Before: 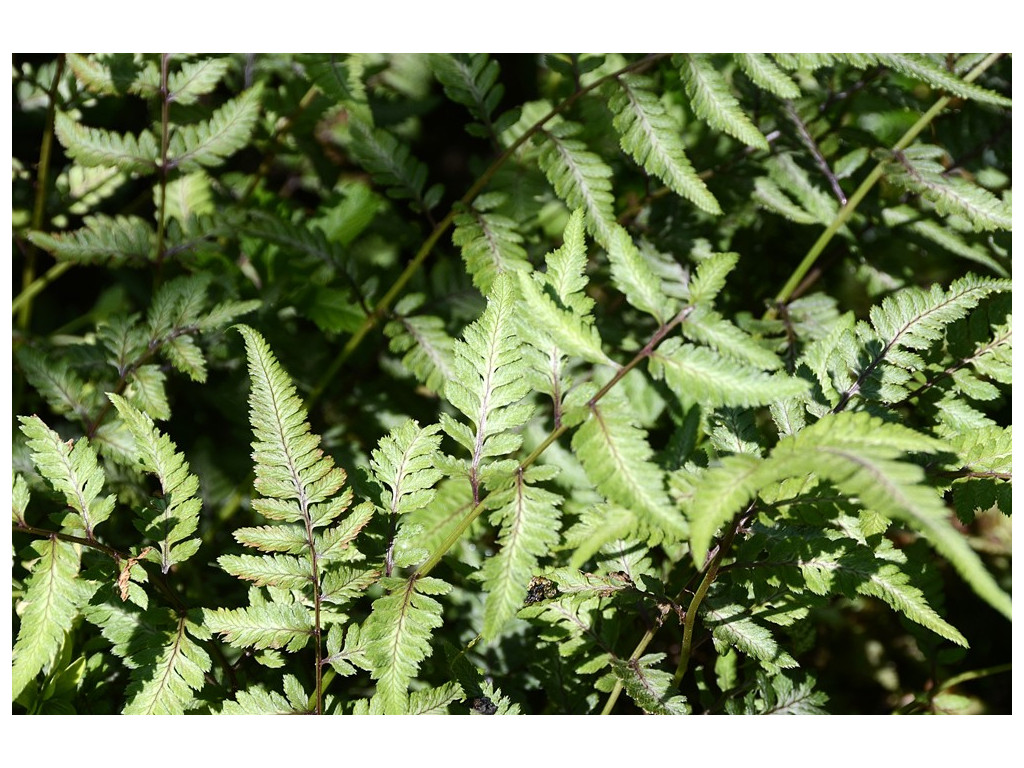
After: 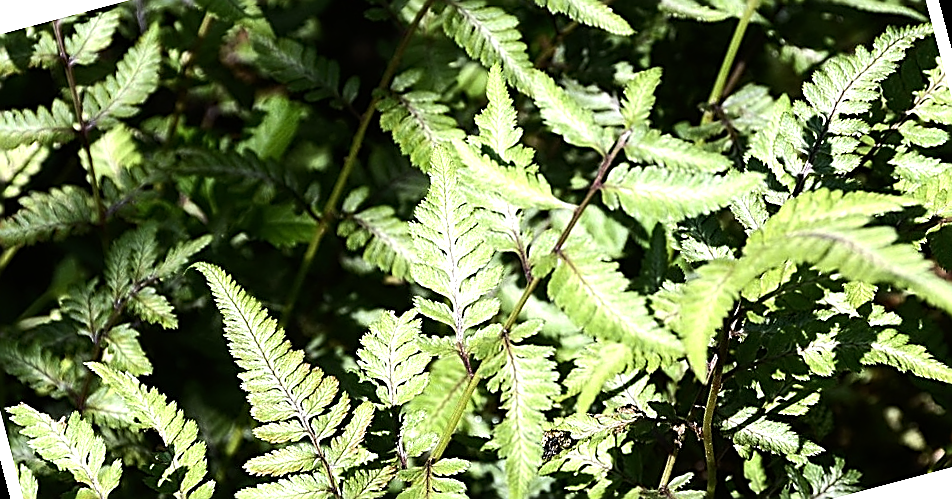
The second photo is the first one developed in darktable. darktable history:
tone equalizer: -8 EV -0.75 EV, -7 EV -0.7 EV, -6 EV -0.6 EV, -5 EV -0.4 EV, -3 EV 0.4 EV, -2 EV 0.6 EV, -1 EV 0.7 EV, +0 EV 0.75 EV, edges refinement/feathering 500, mask exposure compensation -1.57 EV, preserve details no
sharpen: amount 1
rotate and perspective: rotation -14.8°, crop left 0.1, crop right 0.903, crop top 0.25, crop bottom 0.748
